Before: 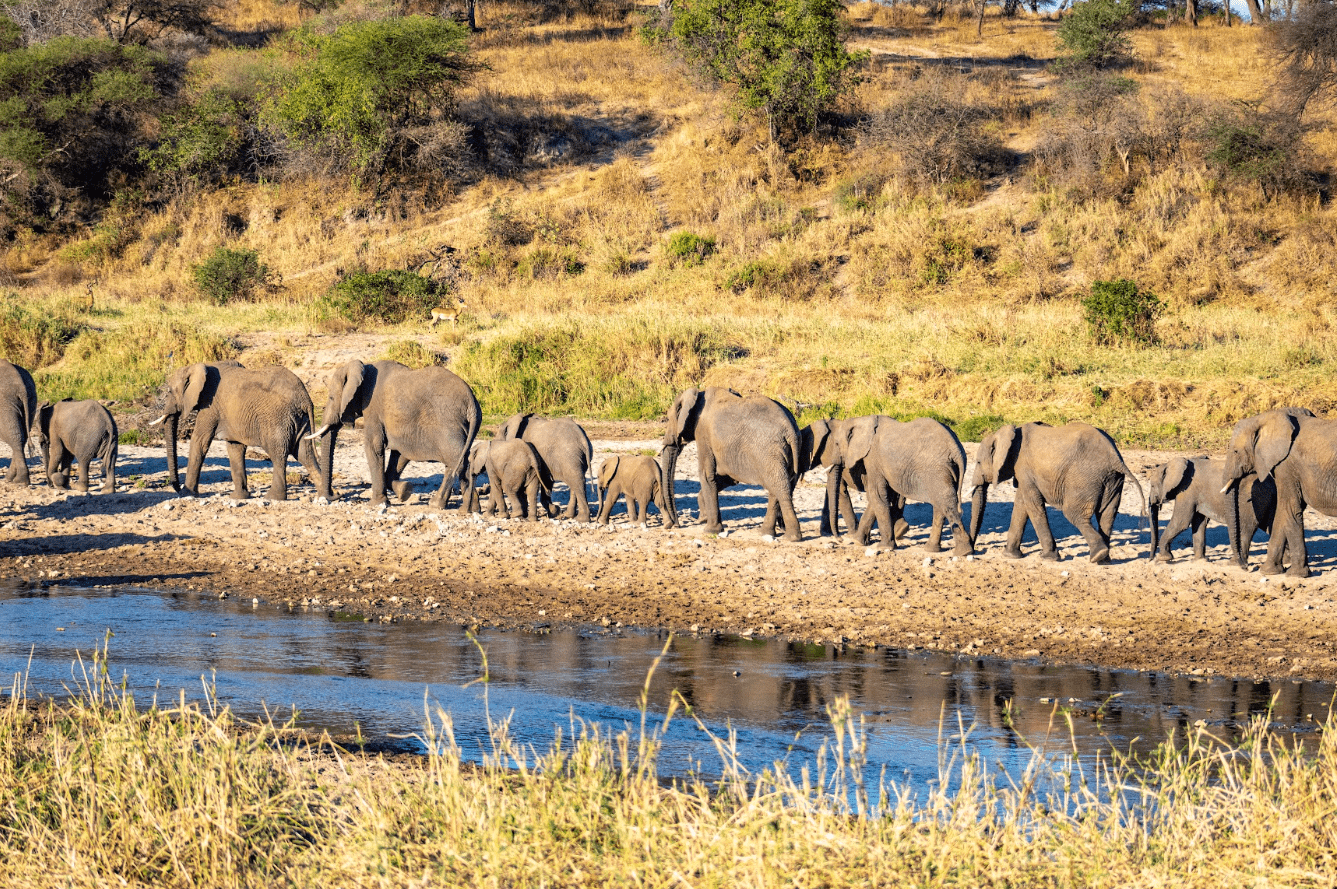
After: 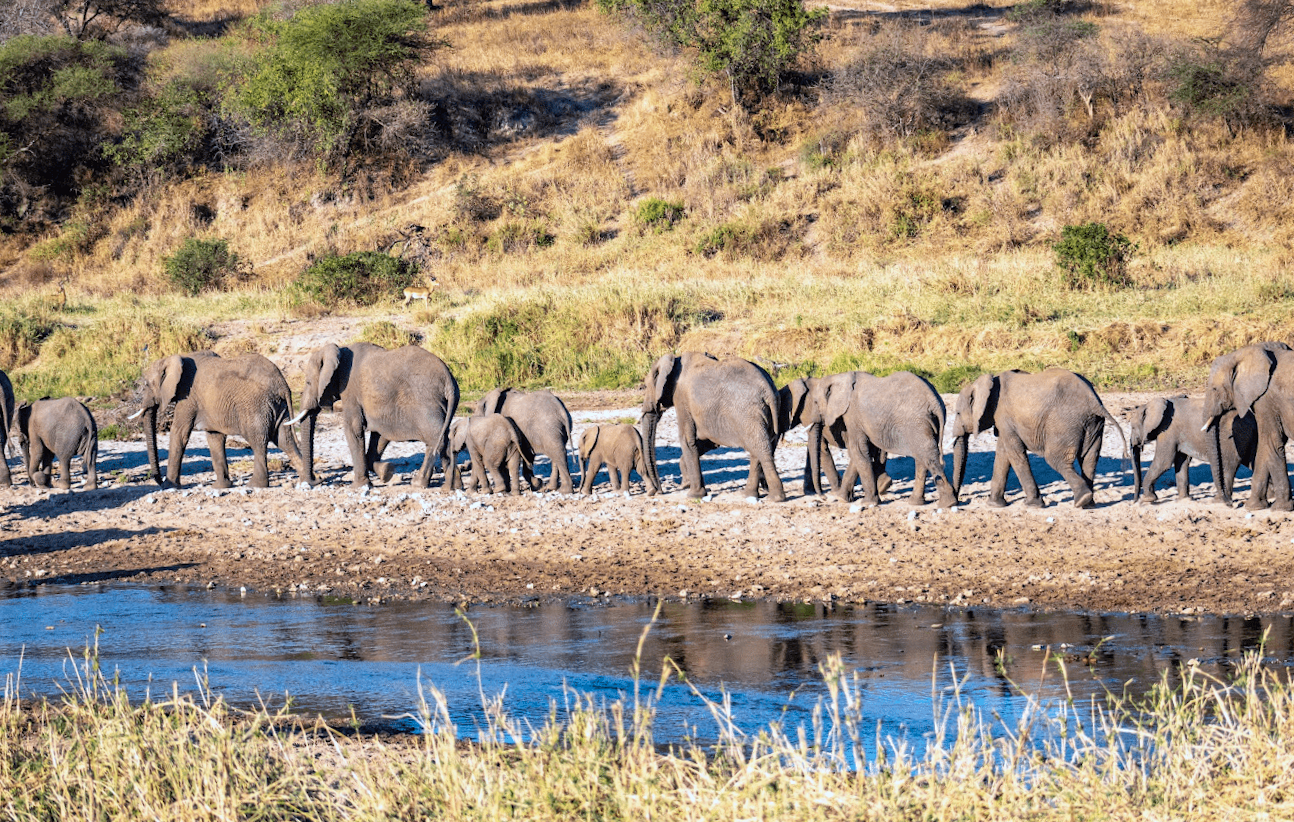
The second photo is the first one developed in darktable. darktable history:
rotate and perspective: rotation -3°, crop left 0.031, crop right 0.968, crop top 0.07, crop bottom 0.93
color correction: highlights a* -2.24, highlights b* -18.1
tone curve: curves: ch0 [(0, 0) (0.003, 0.003) (0.011, 0.011) (0.025, 0.025) (0.044, 0.044) (0.069, 0.069) (0.1, 0.099) (0.136, 0.135) (0.177, 0.176) (0.224, 0.223) (0.277, 0.275) (0.335, 0.333) (0.399, 0.396) (0.468, 0.465) (0.543, 0.541) (0.623, 0.622) (0.709, 0.708) (0.801, 0.8) (0.898, 0.897) (1, 1)], preserve colors none
